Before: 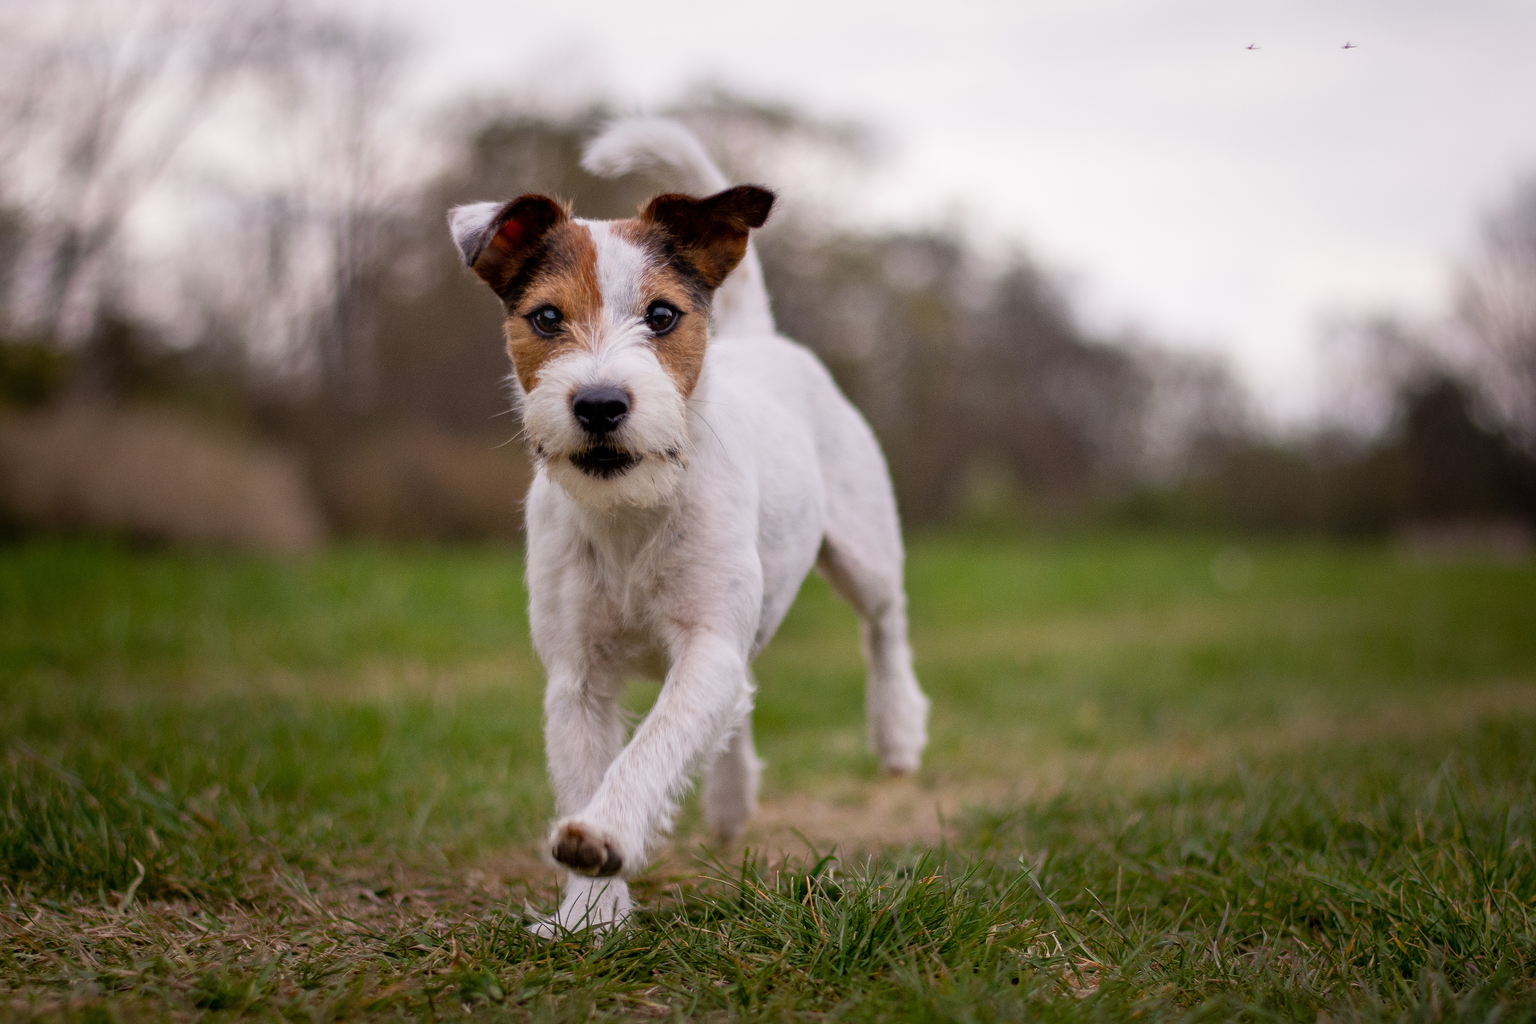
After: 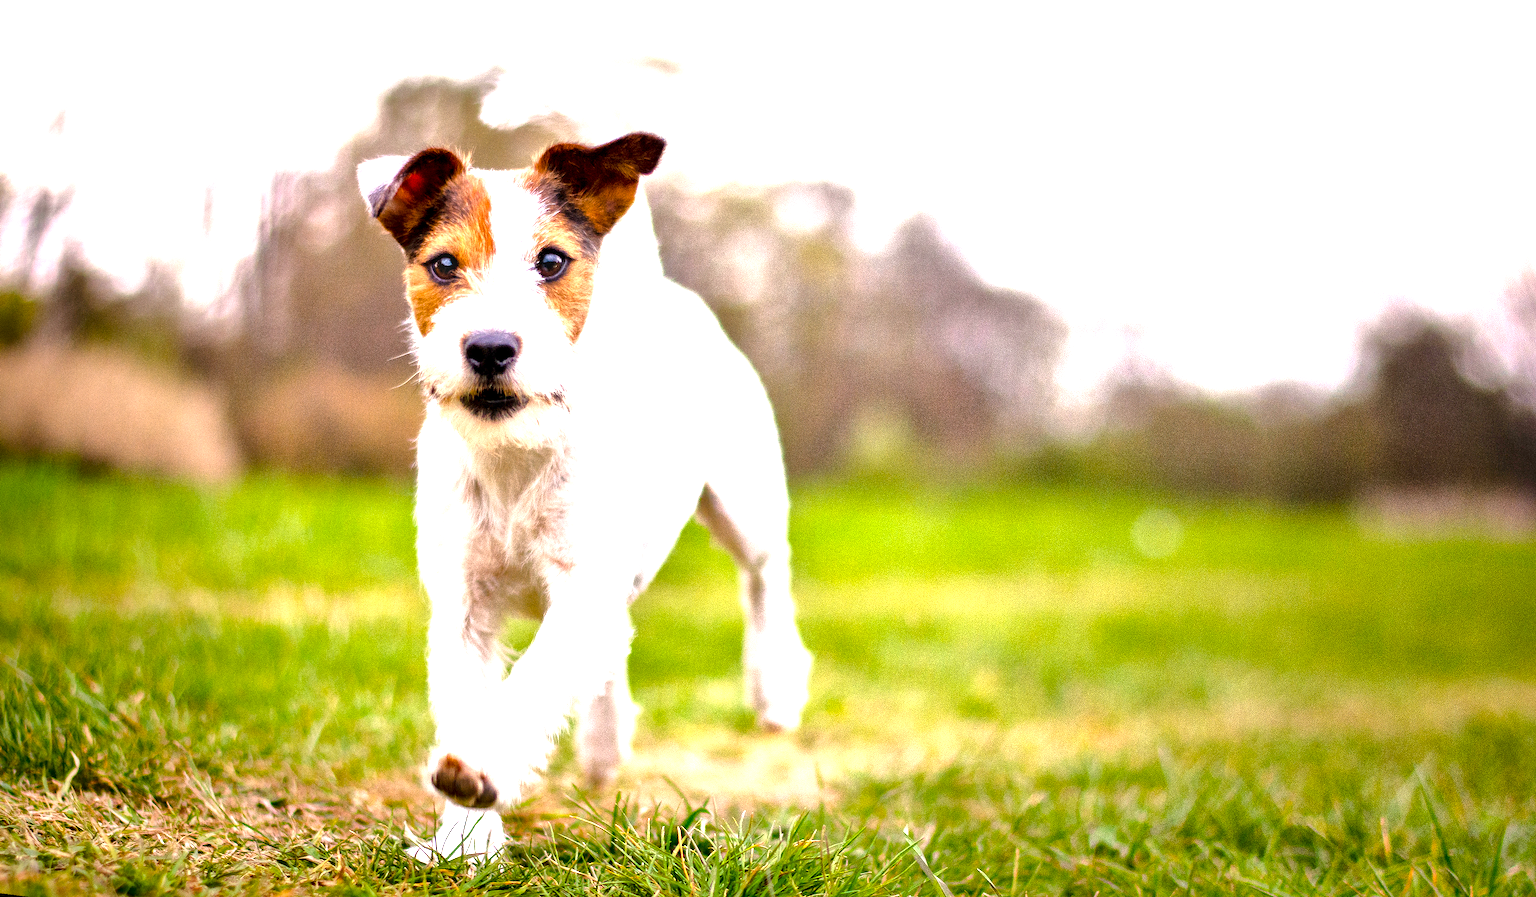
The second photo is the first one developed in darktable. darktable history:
rotate and perspective: rotation 1.69°, lens shift (vertical) -0.023, lens shift (horizontal) -0.291, crop left 0.025, crop right 0.988, crop top 0.092, crop bottom 0.842
color balance rgb: perceptual saturation grading › global saturation 25%, perceptual brilliance grading › mid-tones 10%, perceptual brilliance grading › shadows 15%, global vibrance 20%
local contrast: mode bilateral grid, contrast 100, coarseness 100, detail 165%, midtone range 0.2
exposure: exposure 2 EV, compensate highlight preservation false
